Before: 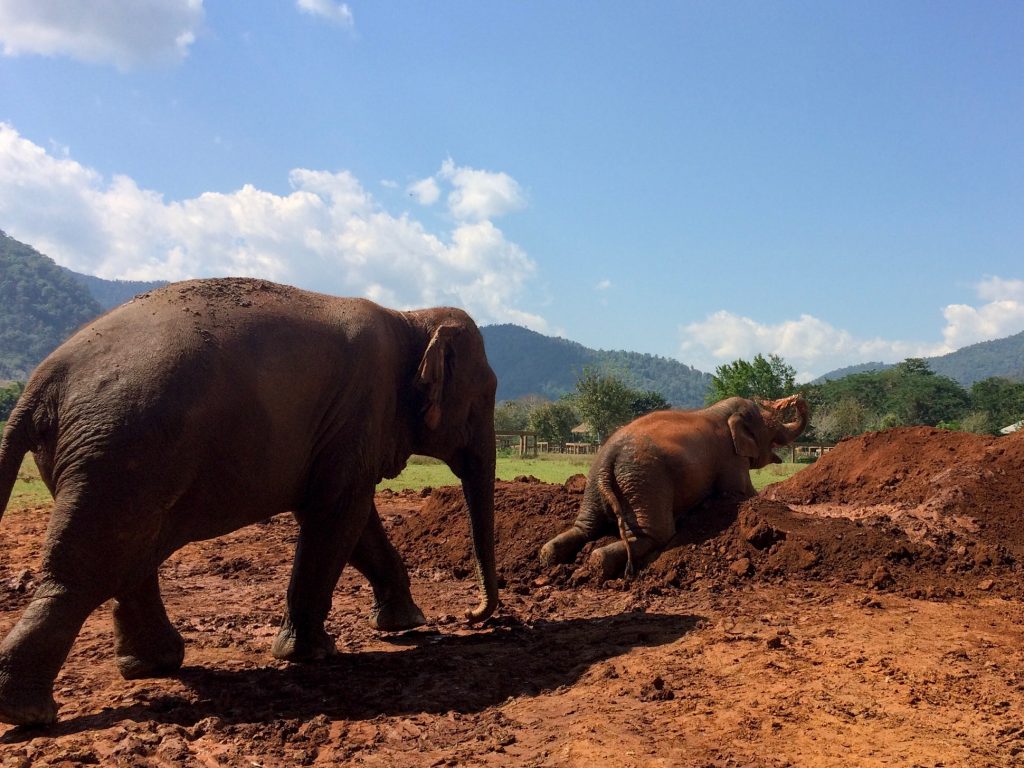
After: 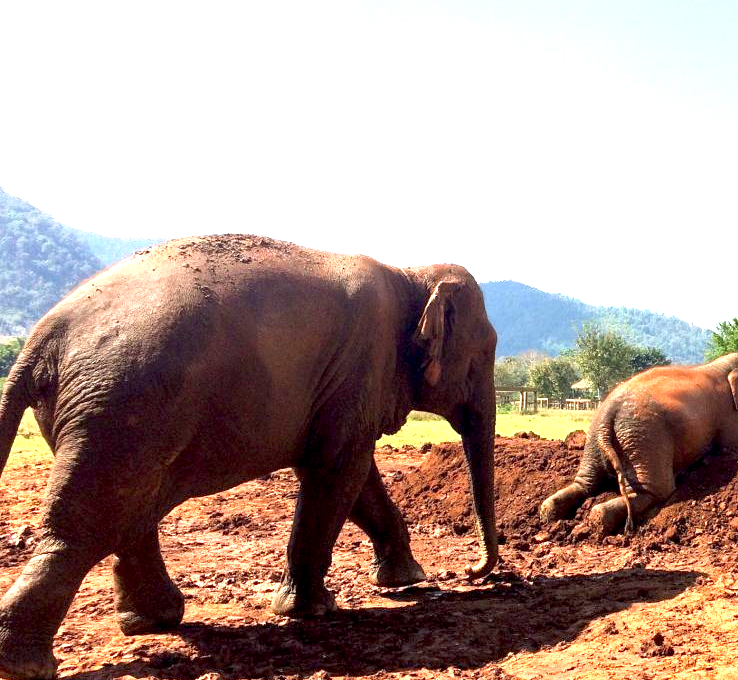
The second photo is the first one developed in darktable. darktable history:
crop: top 5.769%, right 27.852%, bottom 5.591%
exposure: black level correction 0.002, exposure 1.994 EV, compensate exposure bias true, compensate highlight preservation false
